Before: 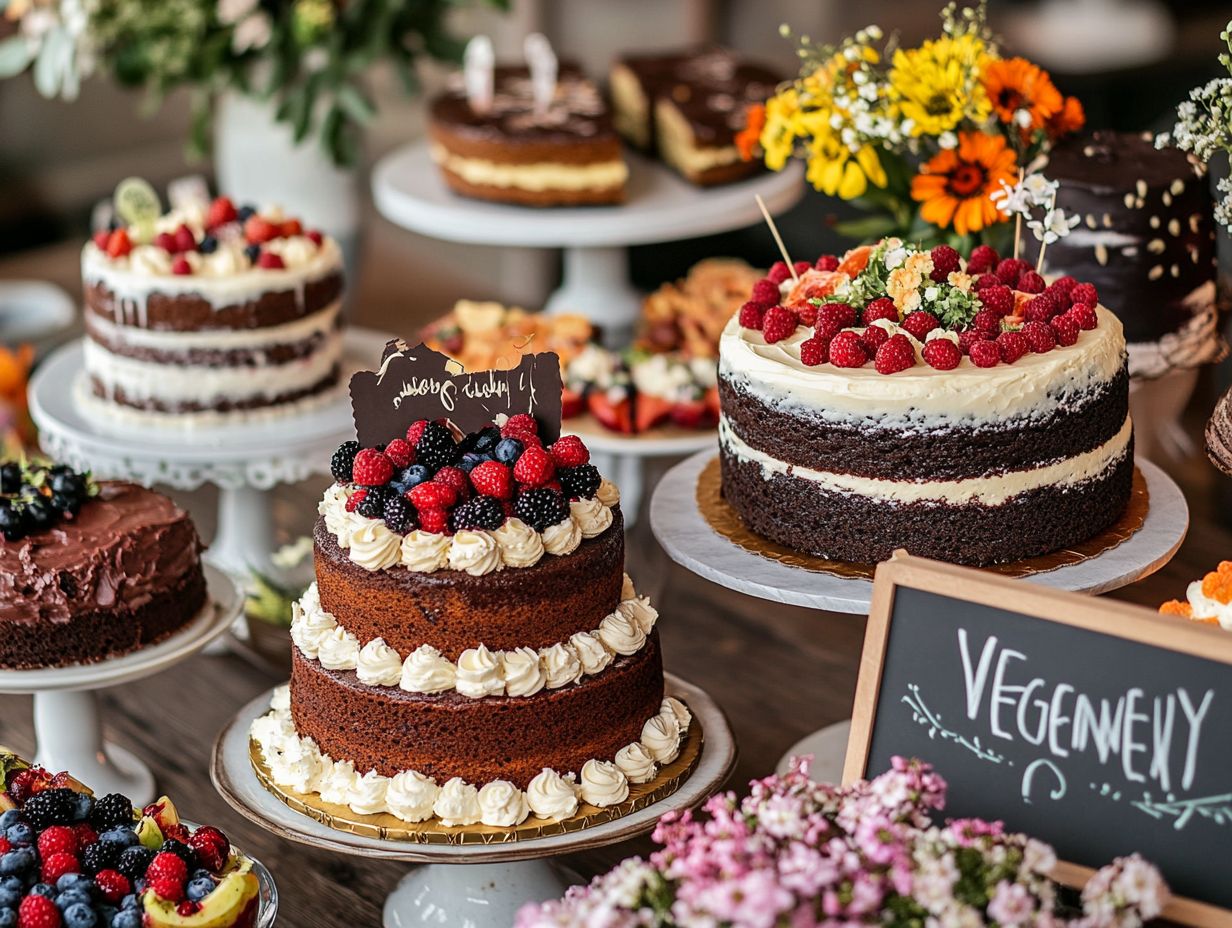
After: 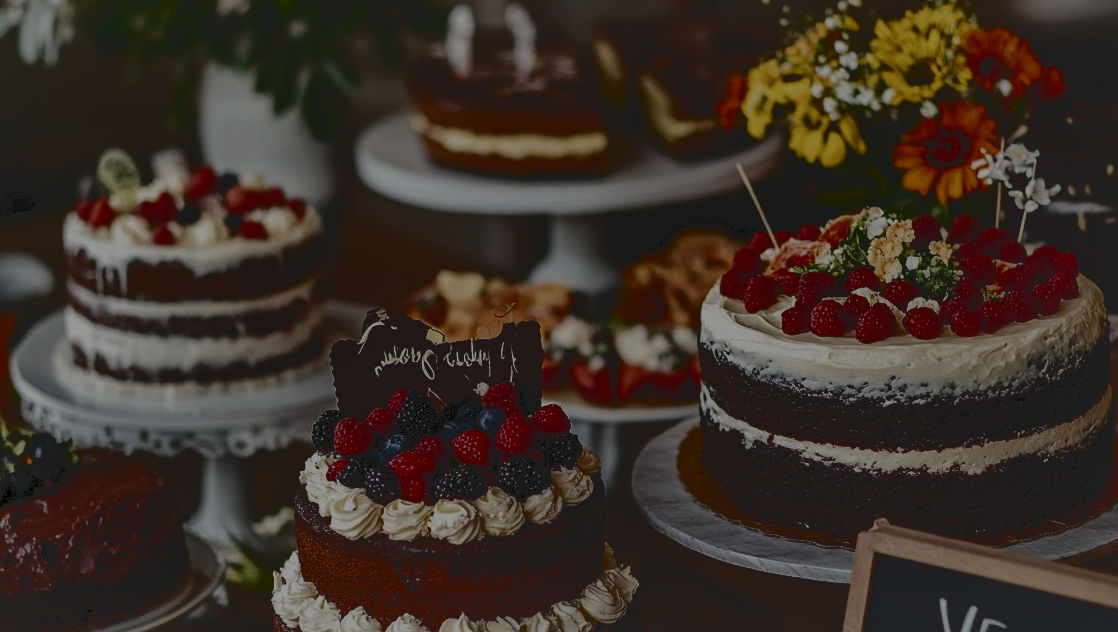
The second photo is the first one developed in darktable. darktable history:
shadows and highlights: shadows 62.99, white point adjustment 0.36, highlights -34.39, compress 84.1%
tone curve: curves: ch0 [(0, 0) (0.003, 0.075) (0.011, 0.079) (0.025, 0.079) (0.044, 0.082) (0.069, 0.085) (0.1, 0.089) (0.136, 0.096) (0.177, 0.105) (0.224, 0.14) (0.277, 0.202) (0.335, 0.304) (0.399, 0.417) (0.468, 0.521) (0.543, 0.636) (0.623, 0.726) (0.709, 0.801) (0.801, 0.878) (0.898, 0.927) (1, 1)], color space Lab, independent channels, preserve colors none
exposure: exposure -2.404 EV, compensate highlight preservation false
crop: left 1.546%, top 3.386%, right 7.638%, bottom 28.433%
contrast brightness saturation: contrast 0.146, brightness 0.052
